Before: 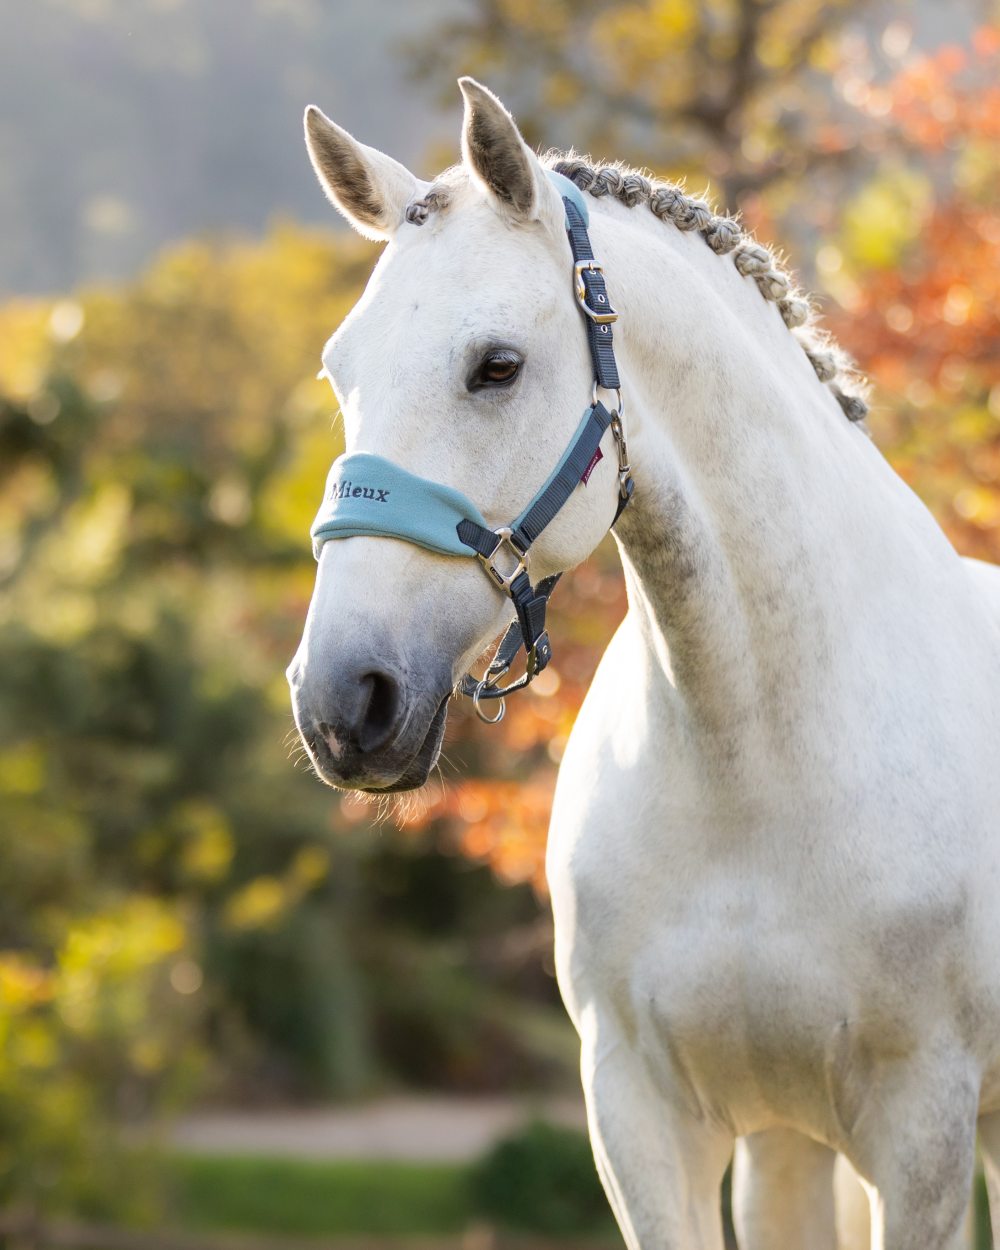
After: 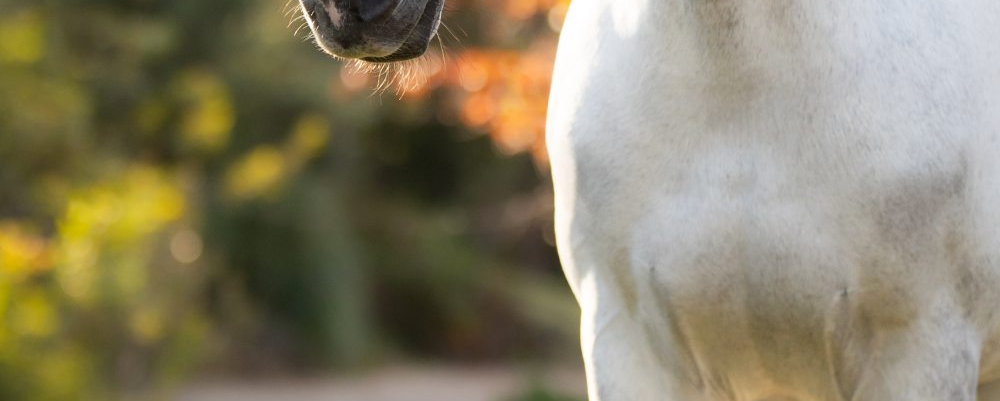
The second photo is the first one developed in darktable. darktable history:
crop and rotate: top 58.554%, bottom 9.343%
